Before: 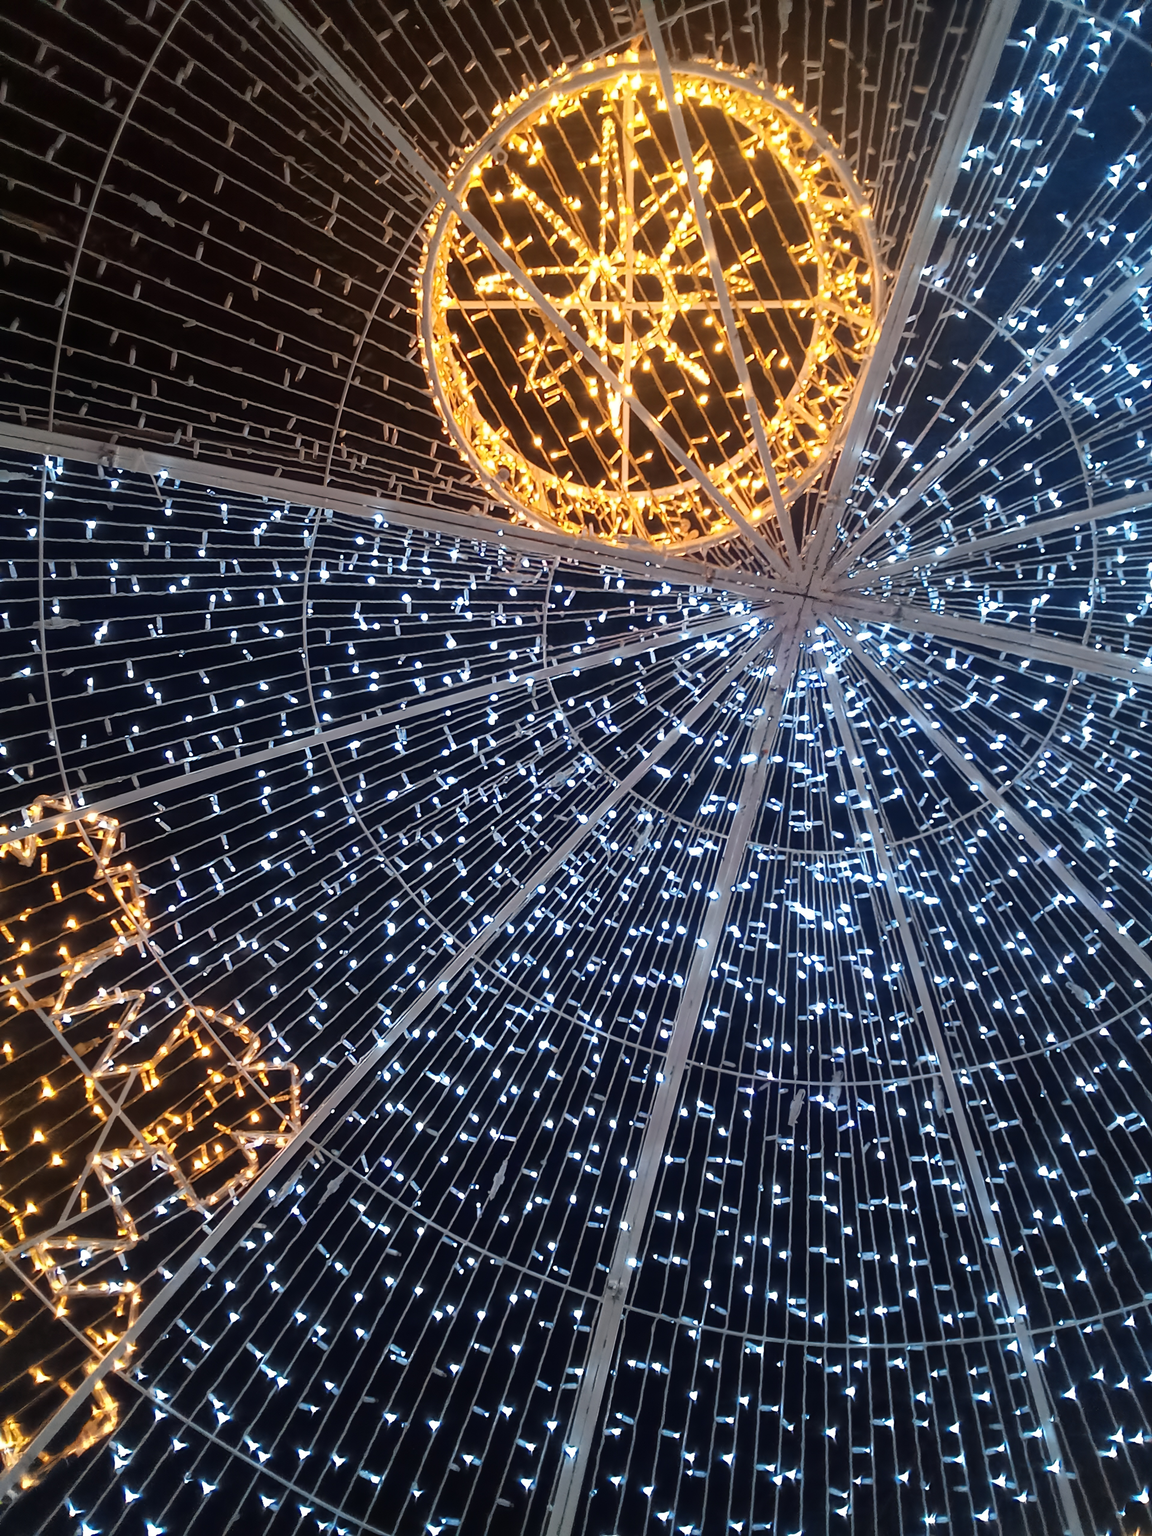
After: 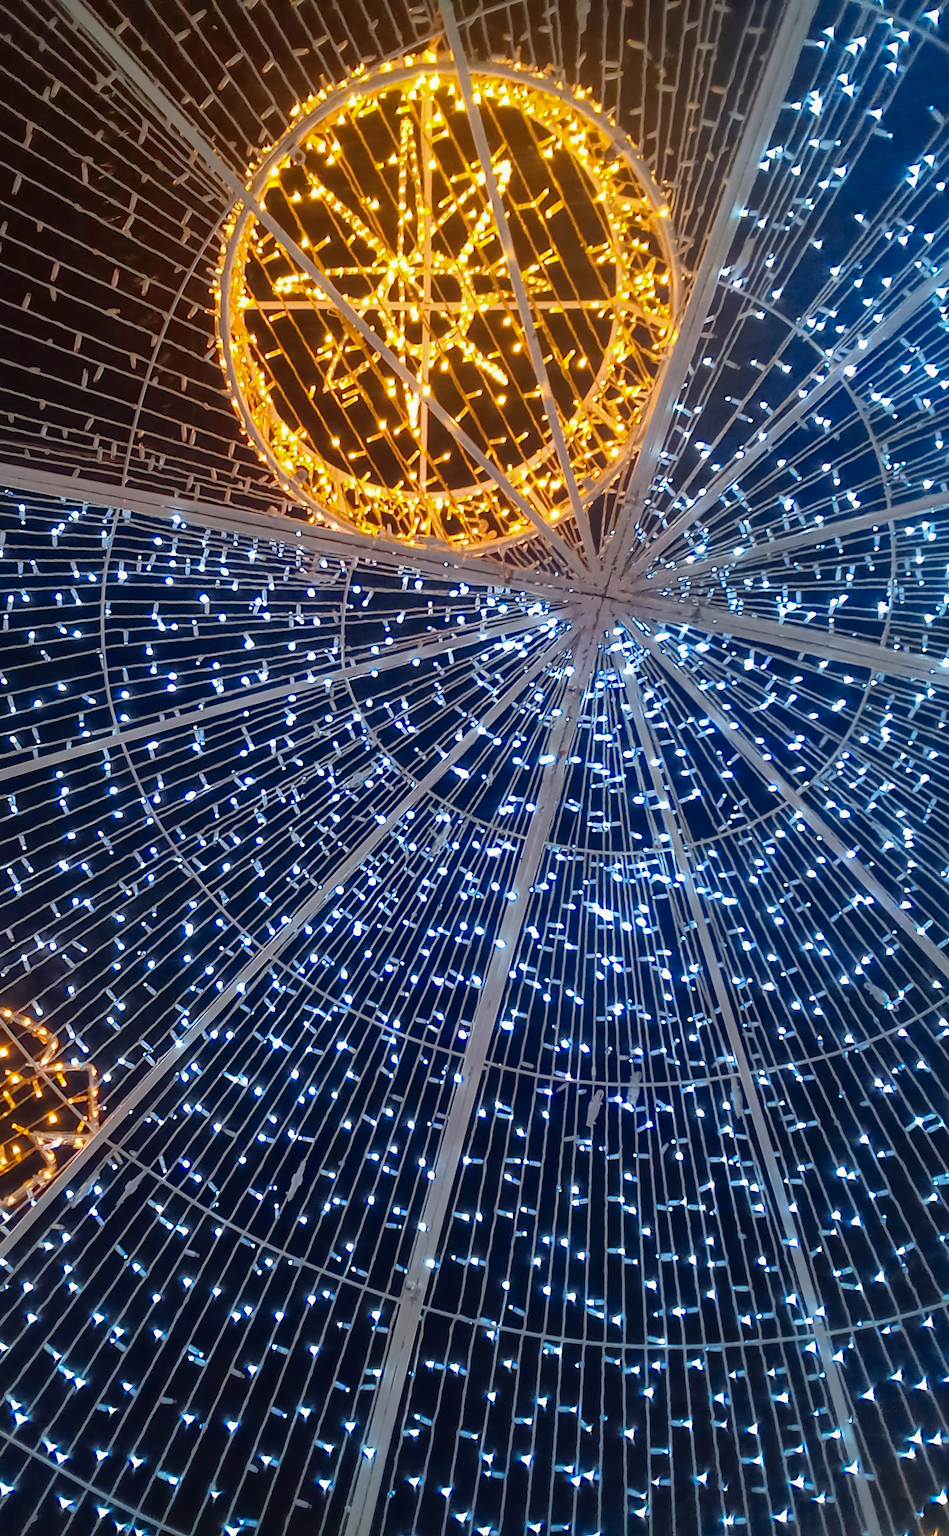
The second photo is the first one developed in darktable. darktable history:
shadows and highlights: on, module defaults
color balance rgb: linear chroma grading › shadows -8%, linear chroma grading › global chroma 10%, perceptual saturation grading › global saturation 2%, perceptual saturation grading › highlights -2%, perceptual saturation grading › mid-tones 4%, perceptual saturation grading › shadows 8%, perceptual brilliance grading › global brilliance 2%, perceptual brilliance grading › highlights -4%, global vibrance 16%, saturation formula JzAzBz (2021)
crop: left 17.582%, bottom 0.031%
